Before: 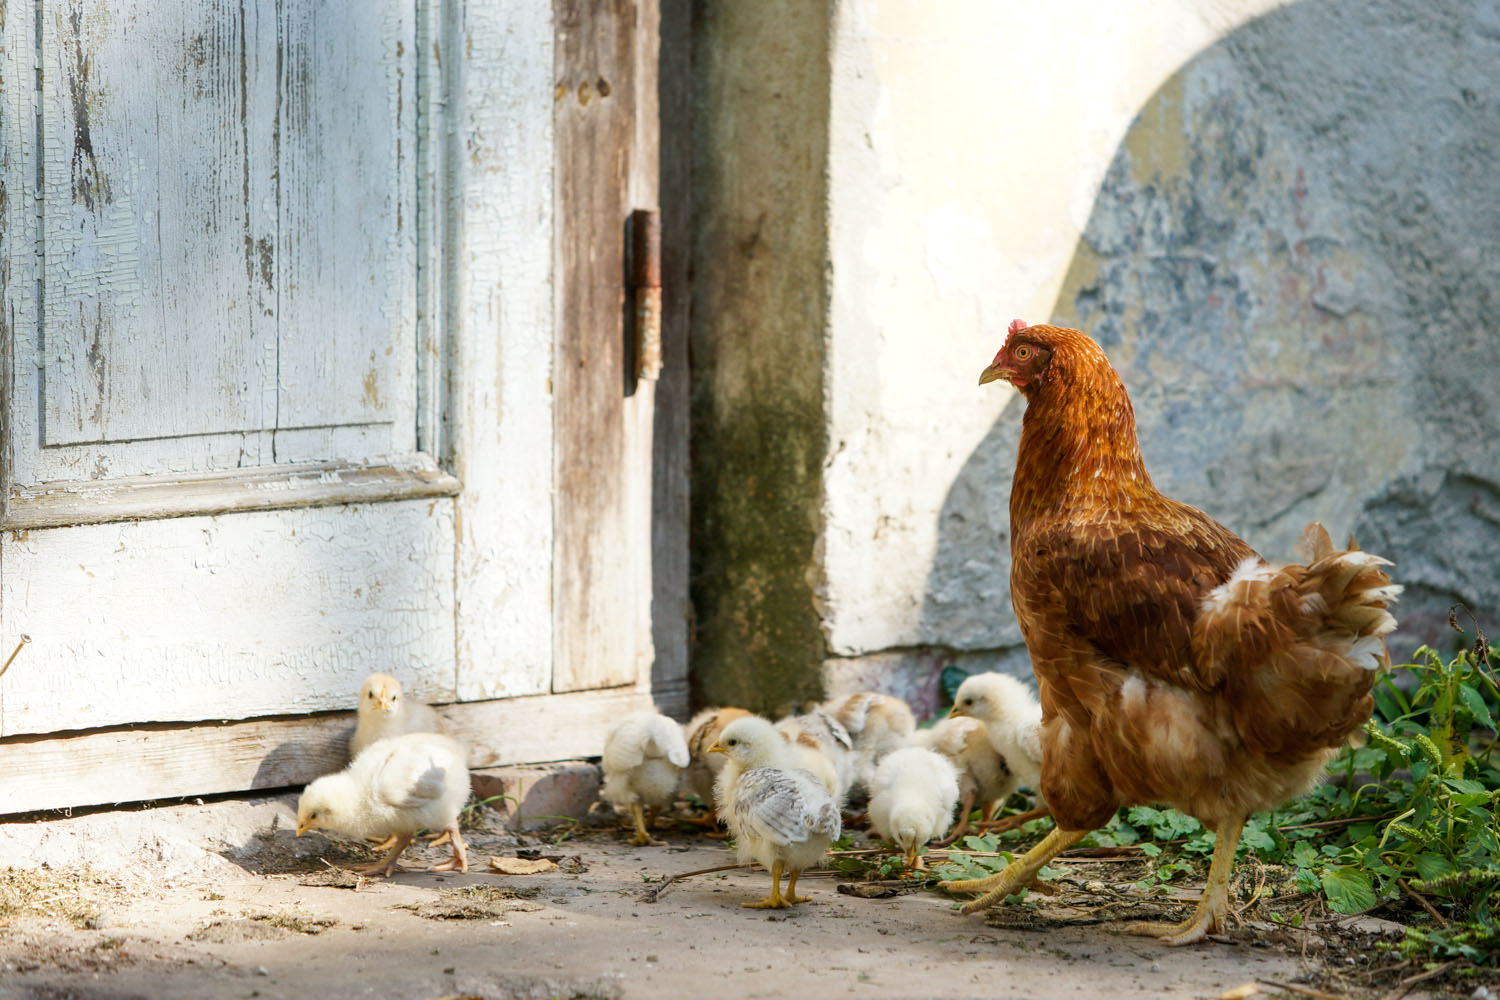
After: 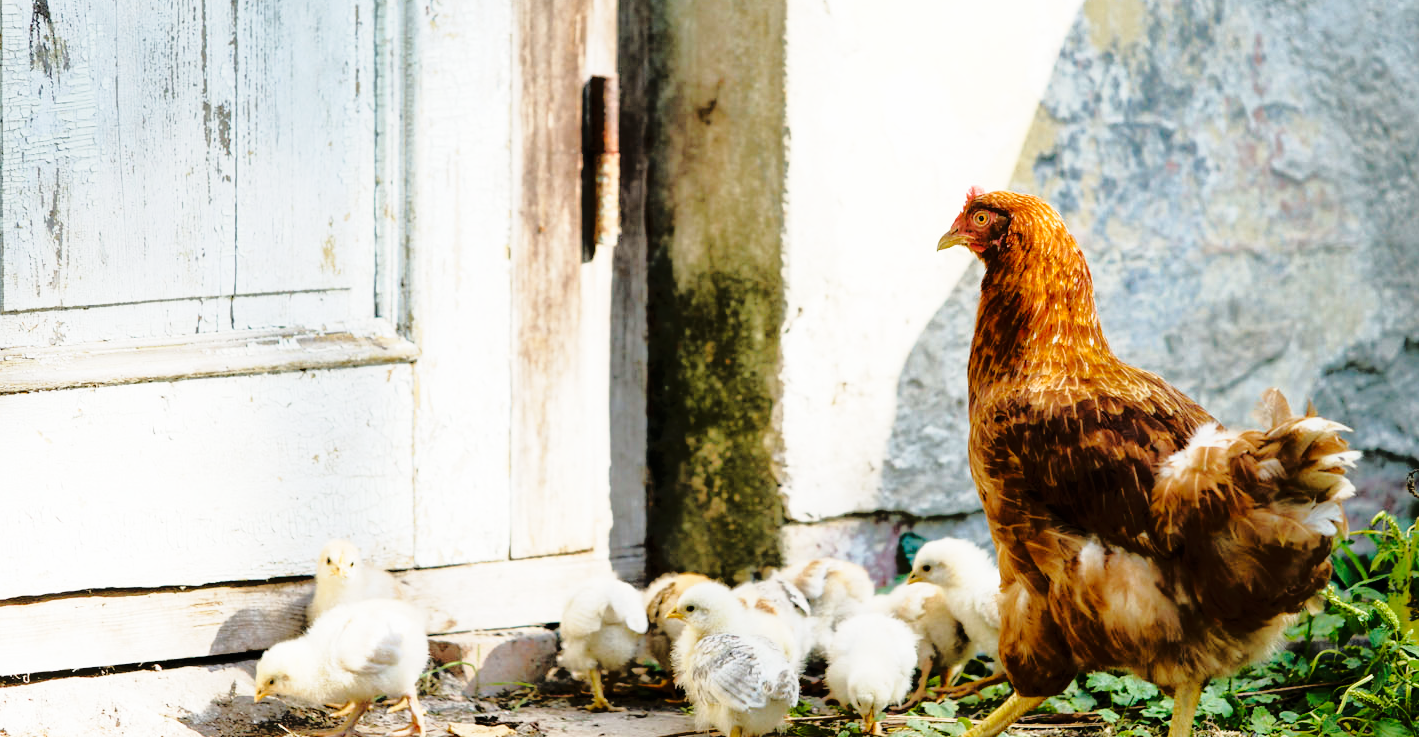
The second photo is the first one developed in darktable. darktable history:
crop and rotate: left 2.845%, top 13.474%, right 2.503%, bottom 12.81%
tone equalizer: -8 EV -1.82 EV, -7 EV -1.16 EV, -6 EV -1.65 EV, edges refinement/feathering 500, mask exposure compensation -1.57 EV, preserve details no
base curve: curves: ch0 [(0, 0) (0.028, 0.03) (0.121, 0.232) (0.46, 0.748) (0.859, 0.968) (1, 1)], preserve colors none
